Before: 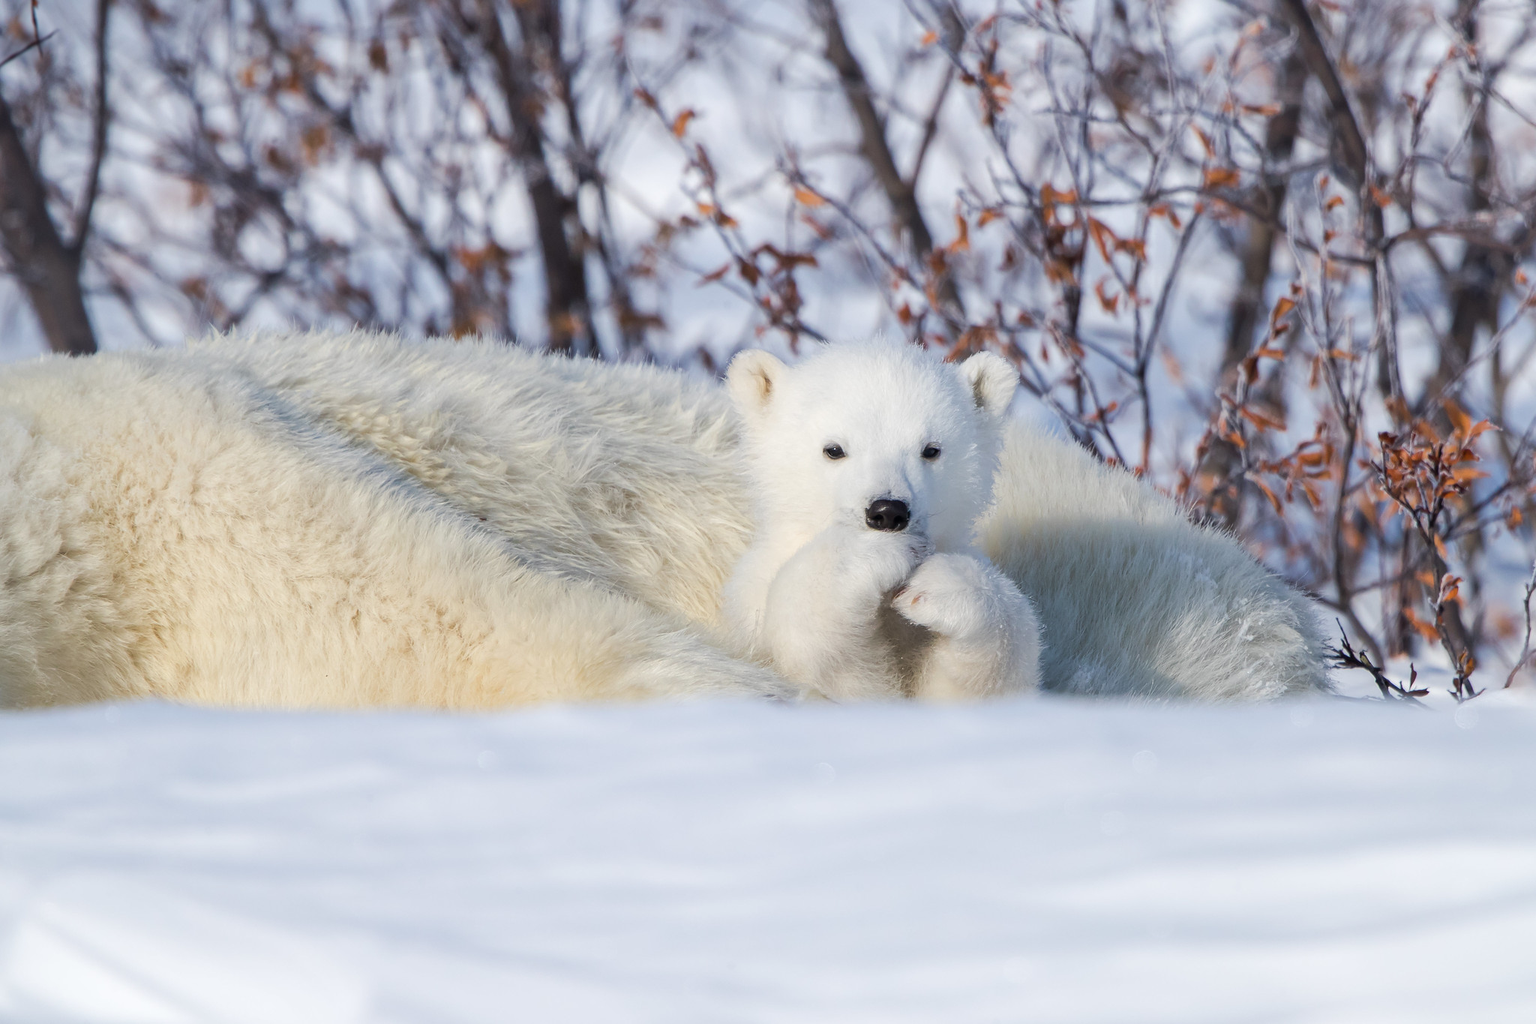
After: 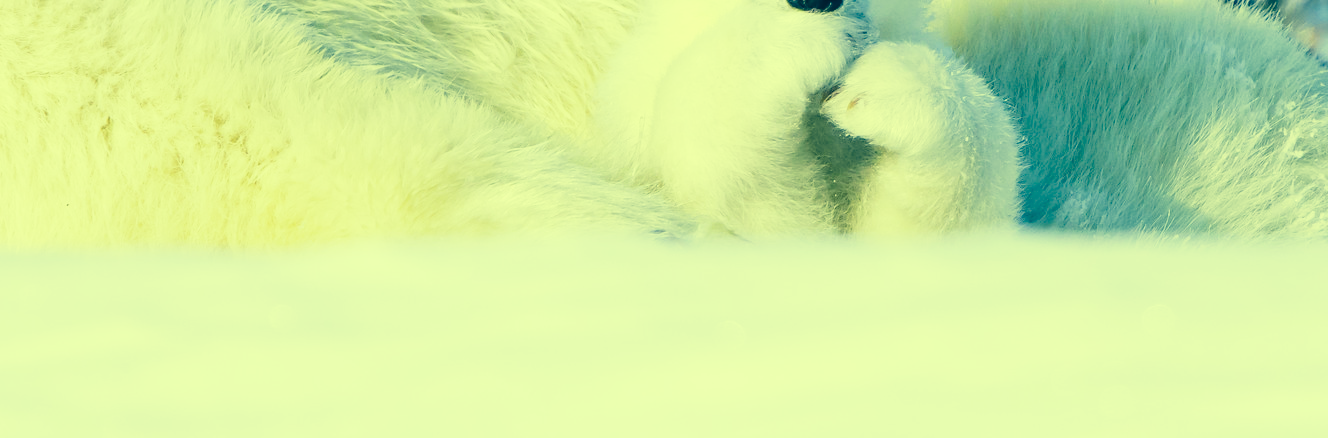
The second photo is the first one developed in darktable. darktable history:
color correction: highlights a* -15.21, highlights b* 39.87, shadows a* -39.78, shadows b* -26.37
crop: left 17.973%, top 51.005%, right 17.146%, bottom 16.862%
base curve: curves: ch0 [(0, 0) (0.028, 0.03) (0.121, 0.232) (0.46, 0.748) (0.859, 0.968) (1, 1)], preserve colors none
